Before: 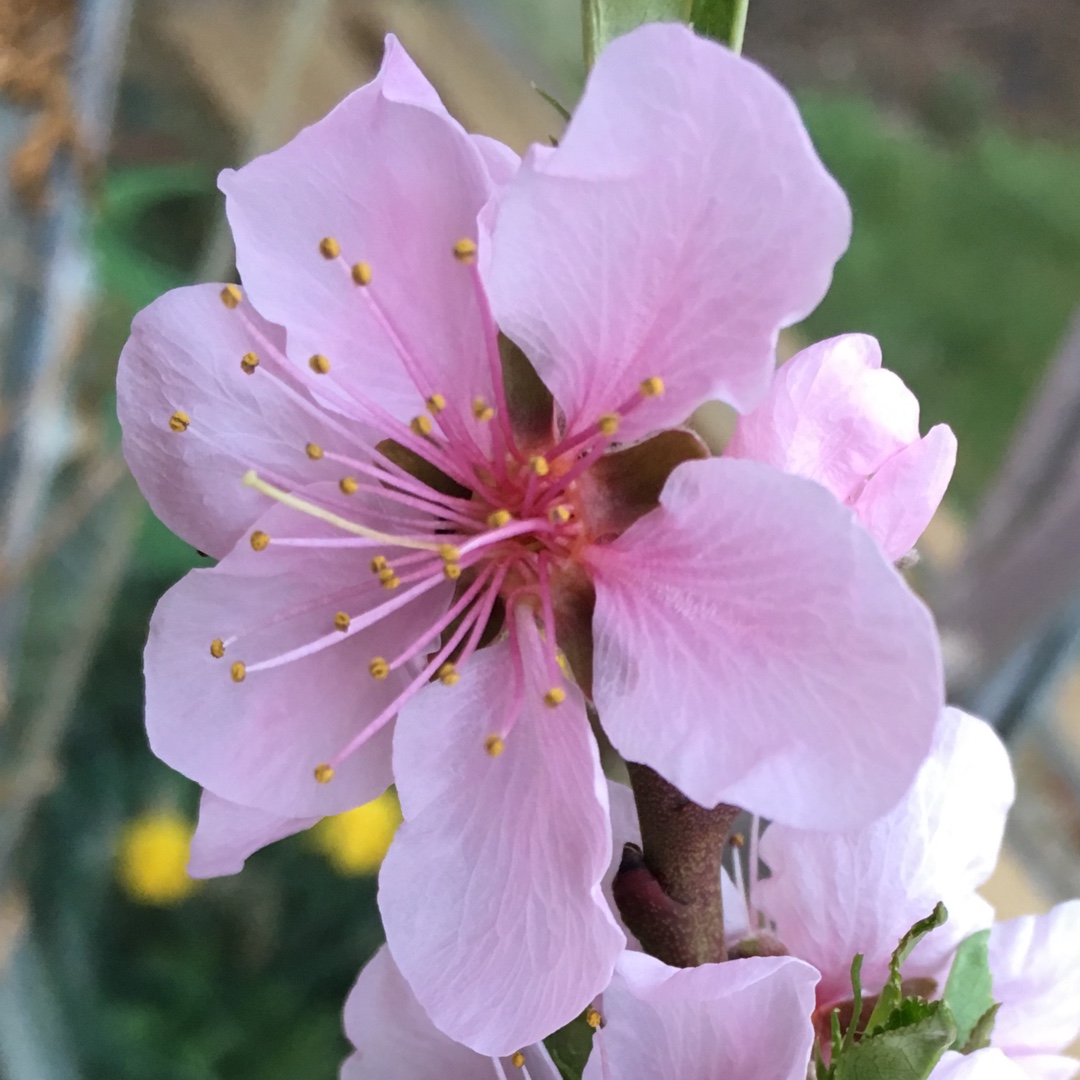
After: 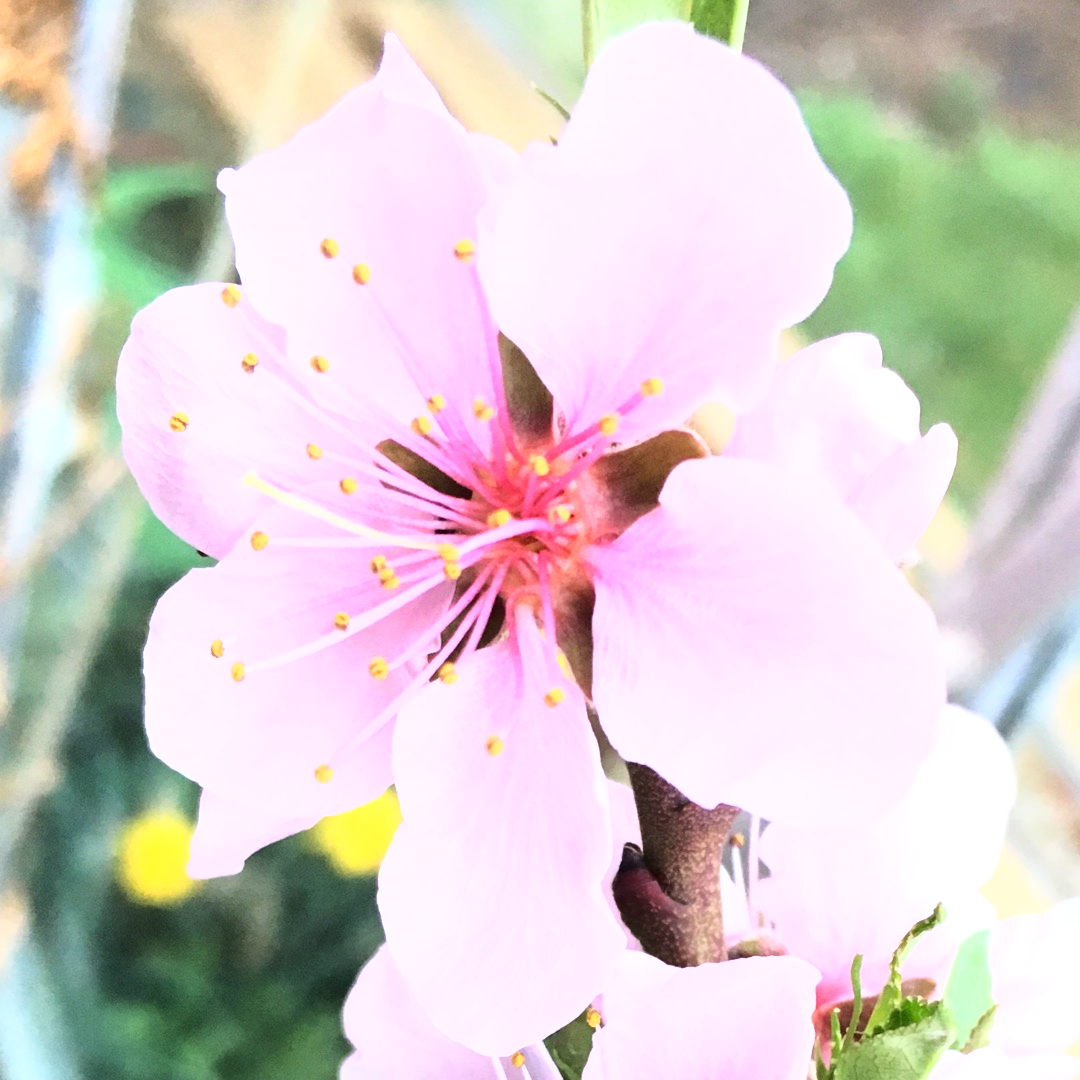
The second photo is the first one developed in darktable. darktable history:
exposure: exposure 0.742 EV, compensate highlight preservation false
tone equalizer: mask exposure compensation -0.504 EV
base curve: curves: ch0 [(0, 0) (0.026, 0.03) (0.109, 0.232) (0.351, 0.748) (0.669, 0.968) (1, 1)]
